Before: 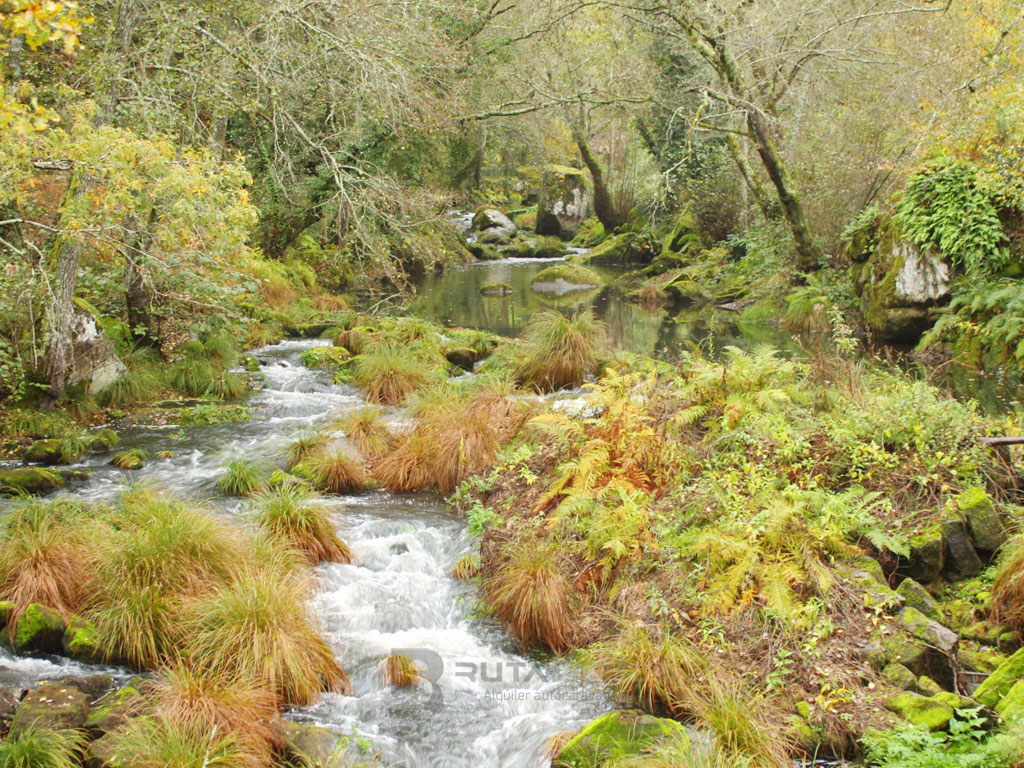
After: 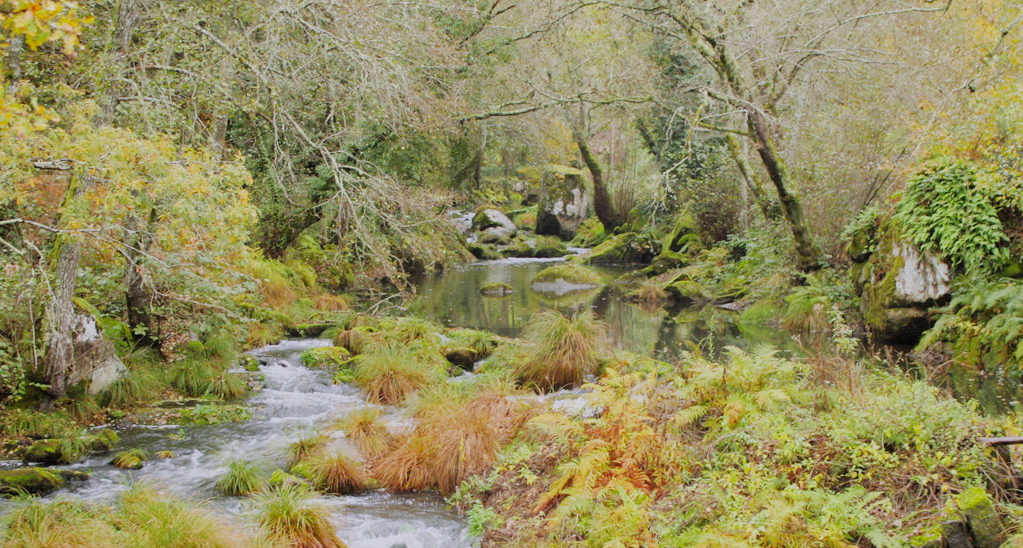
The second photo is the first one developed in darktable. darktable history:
crop: bottom 28.576%
filmic rgb: black relative exposure -7.65 EV, white relative exposure 4.56 EV, hardness 3.61
vibrance: on, module defaults
white balance: red 1.004, blue 1.096
